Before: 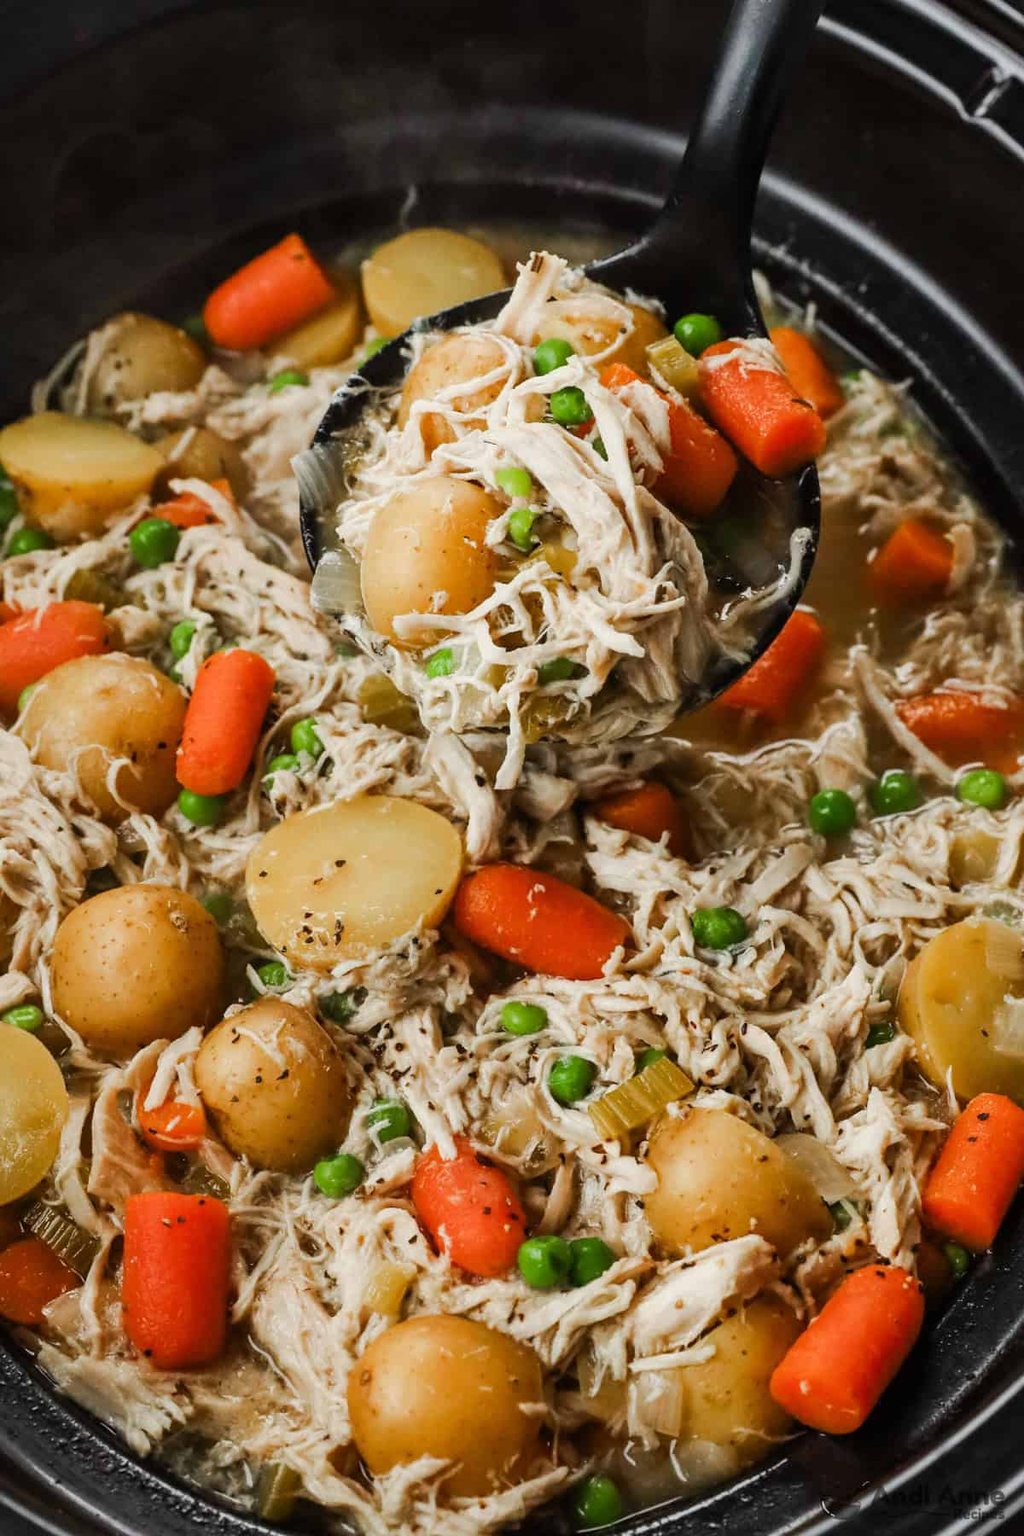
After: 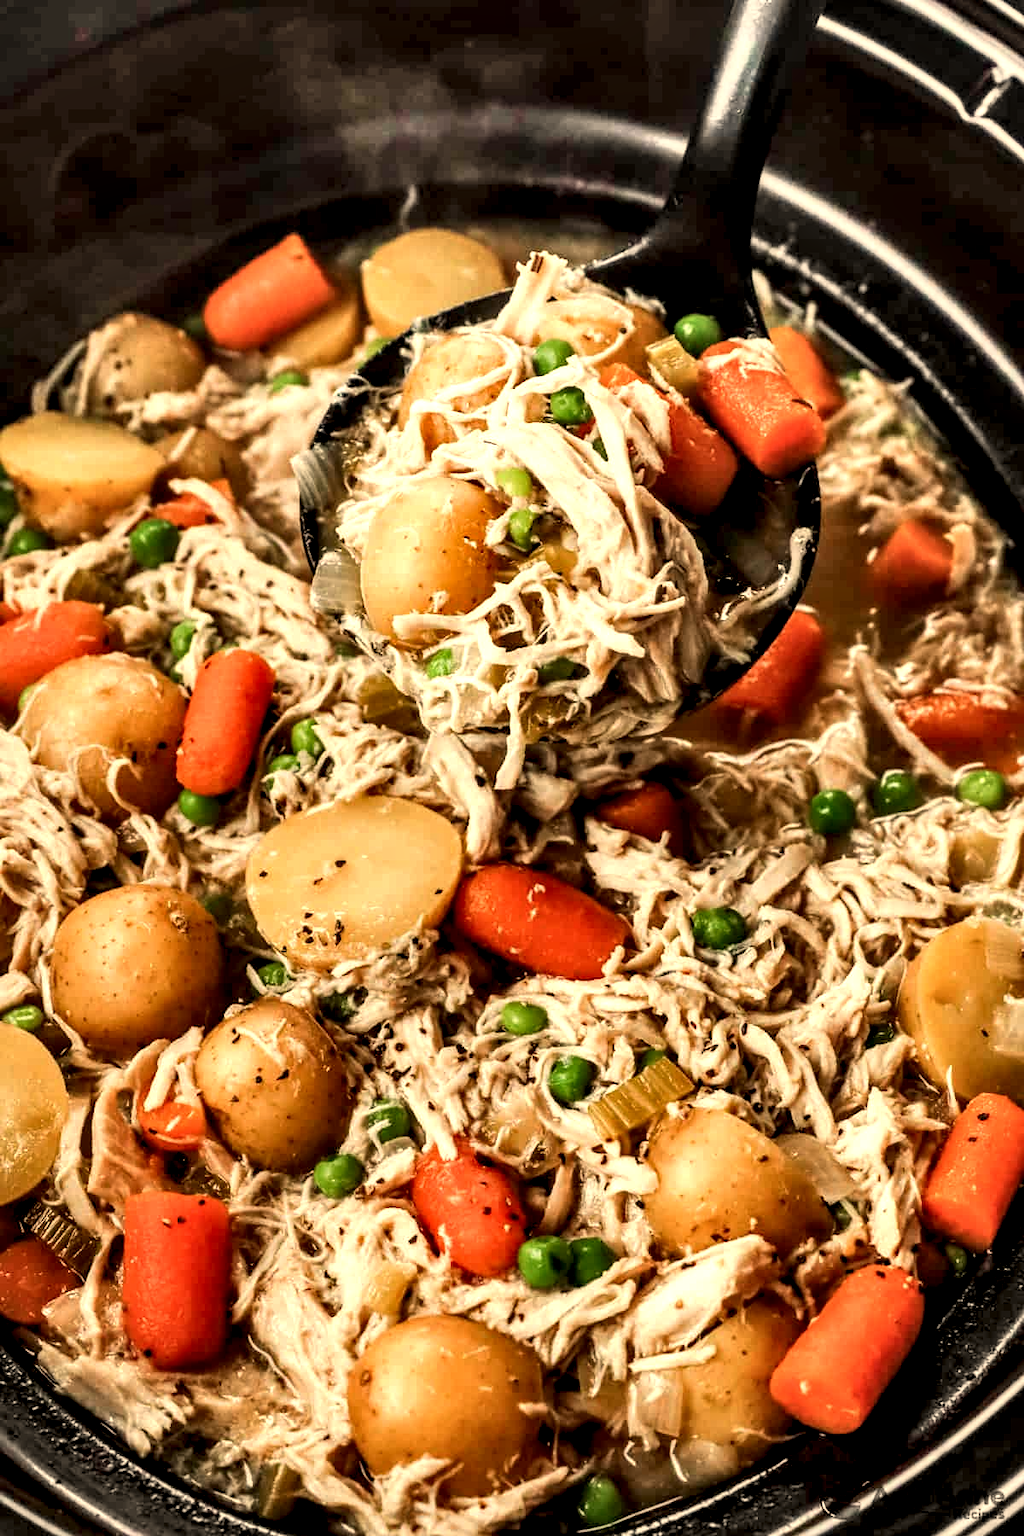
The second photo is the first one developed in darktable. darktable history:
shadows and highlights: soften with gaussian
local contrast: highlights 80%, shadows 57%, detail 175%, midtone range 0.602
white balance: red 1.138, green 0.996, blue 0.812
